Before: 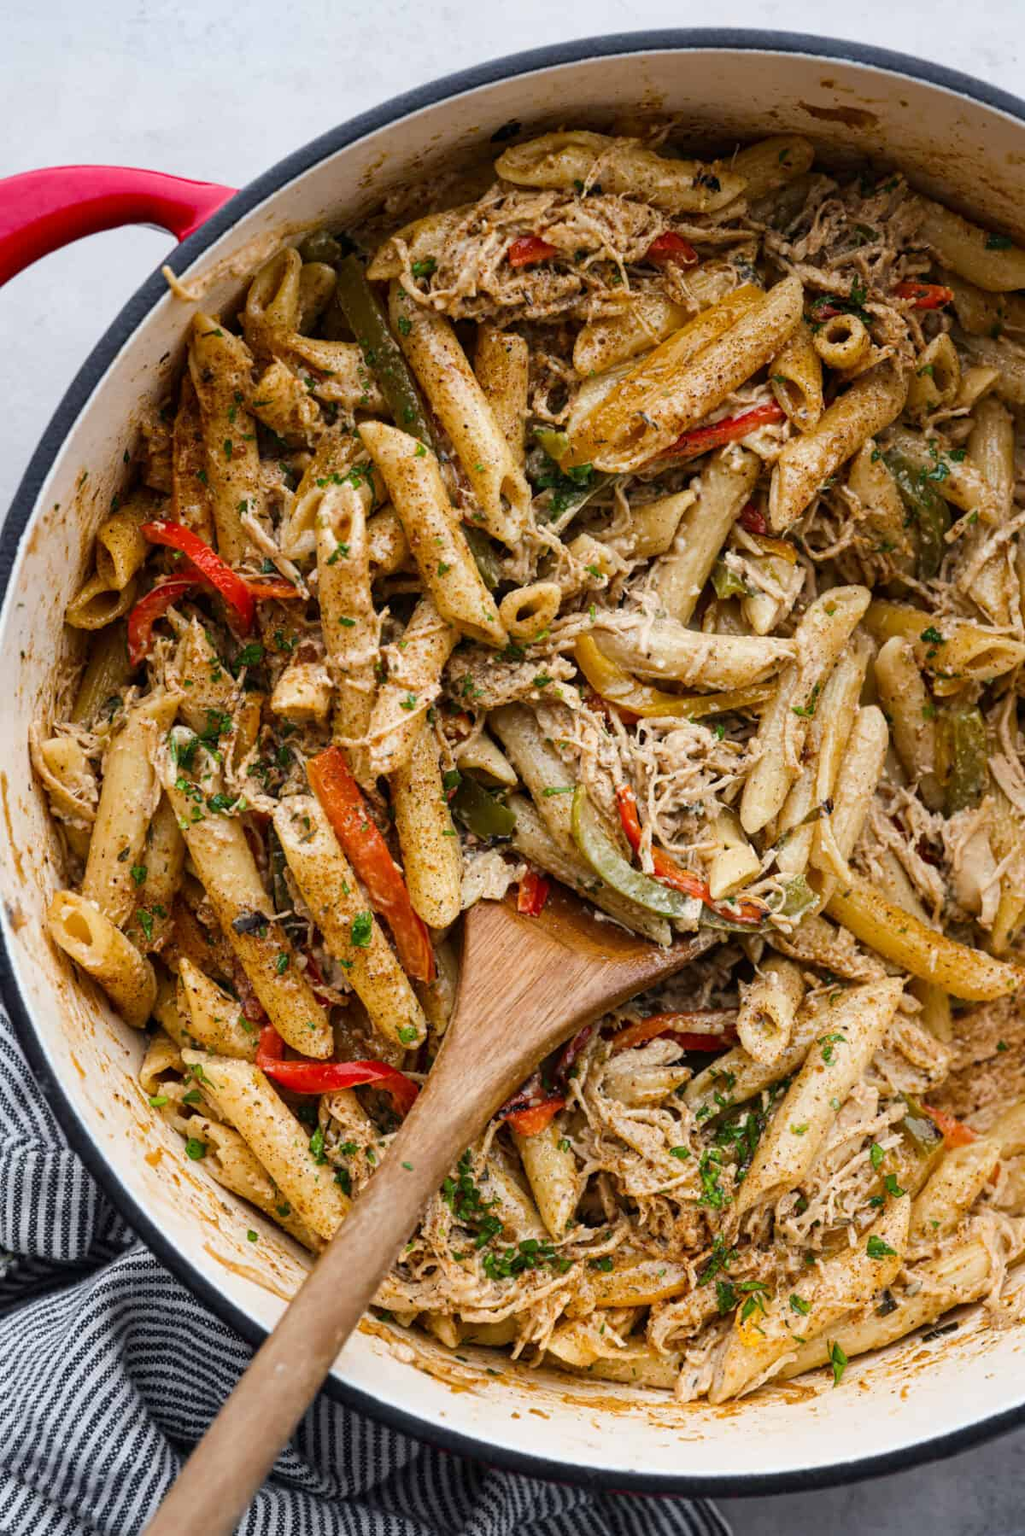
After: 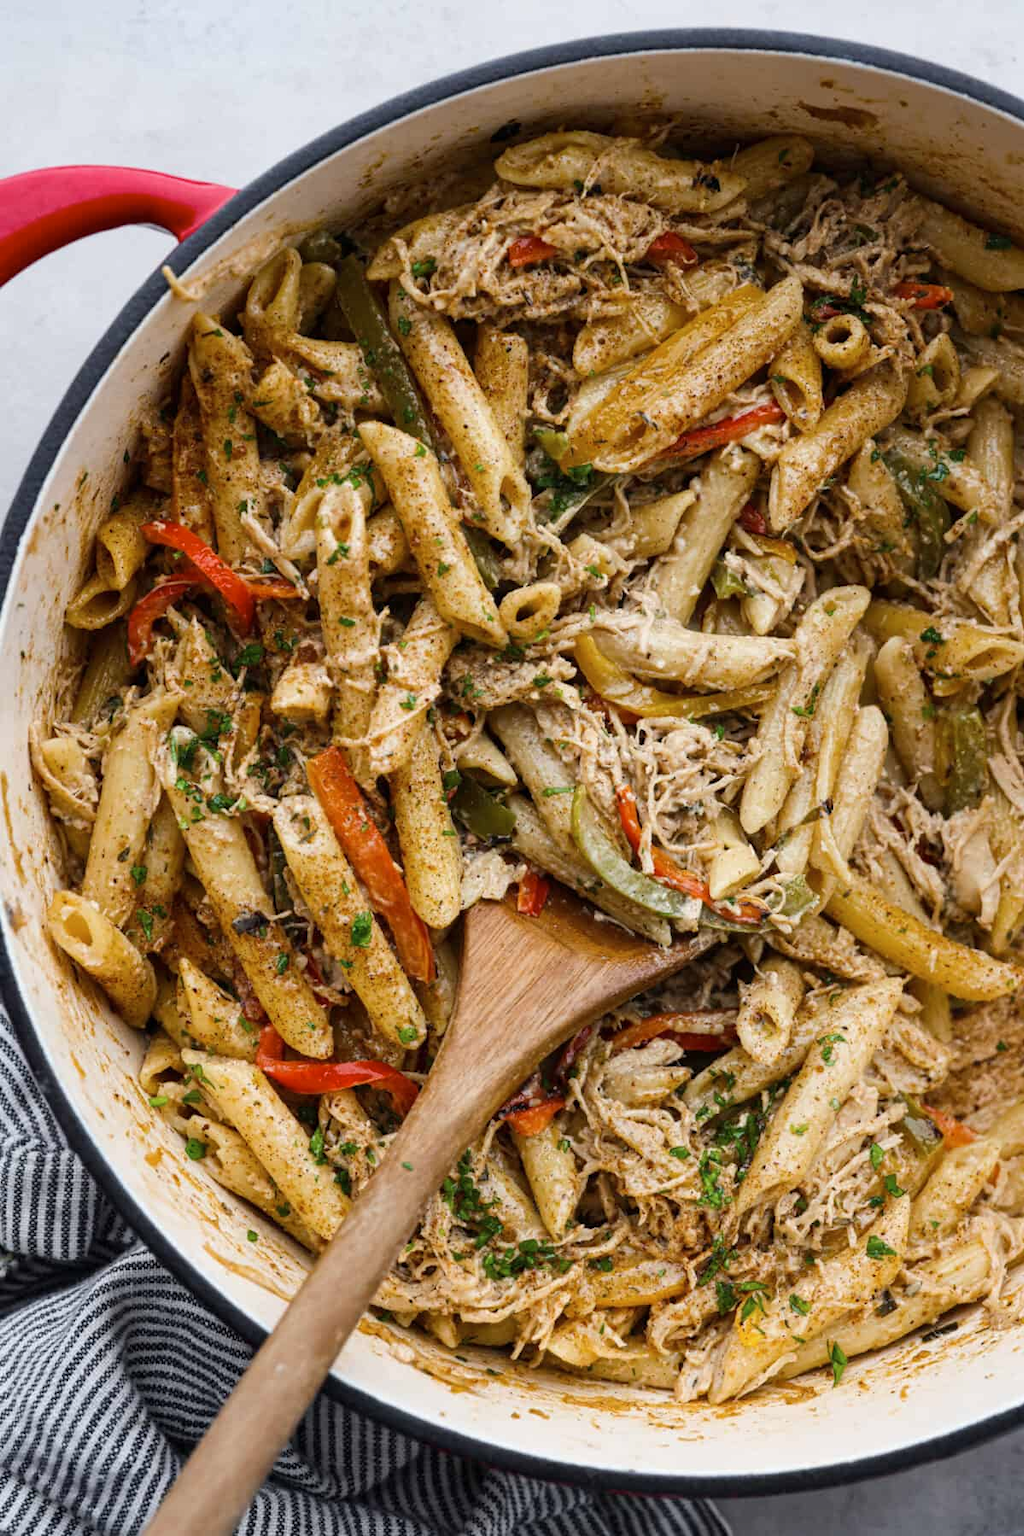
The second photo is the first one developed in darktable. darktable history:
color zones: curves: ch1 [(0.24, 0.629) (0.75, 0.5)]; ch2 [(0.255, 0.454) (0.745, 0.491)], mix -122.77%
